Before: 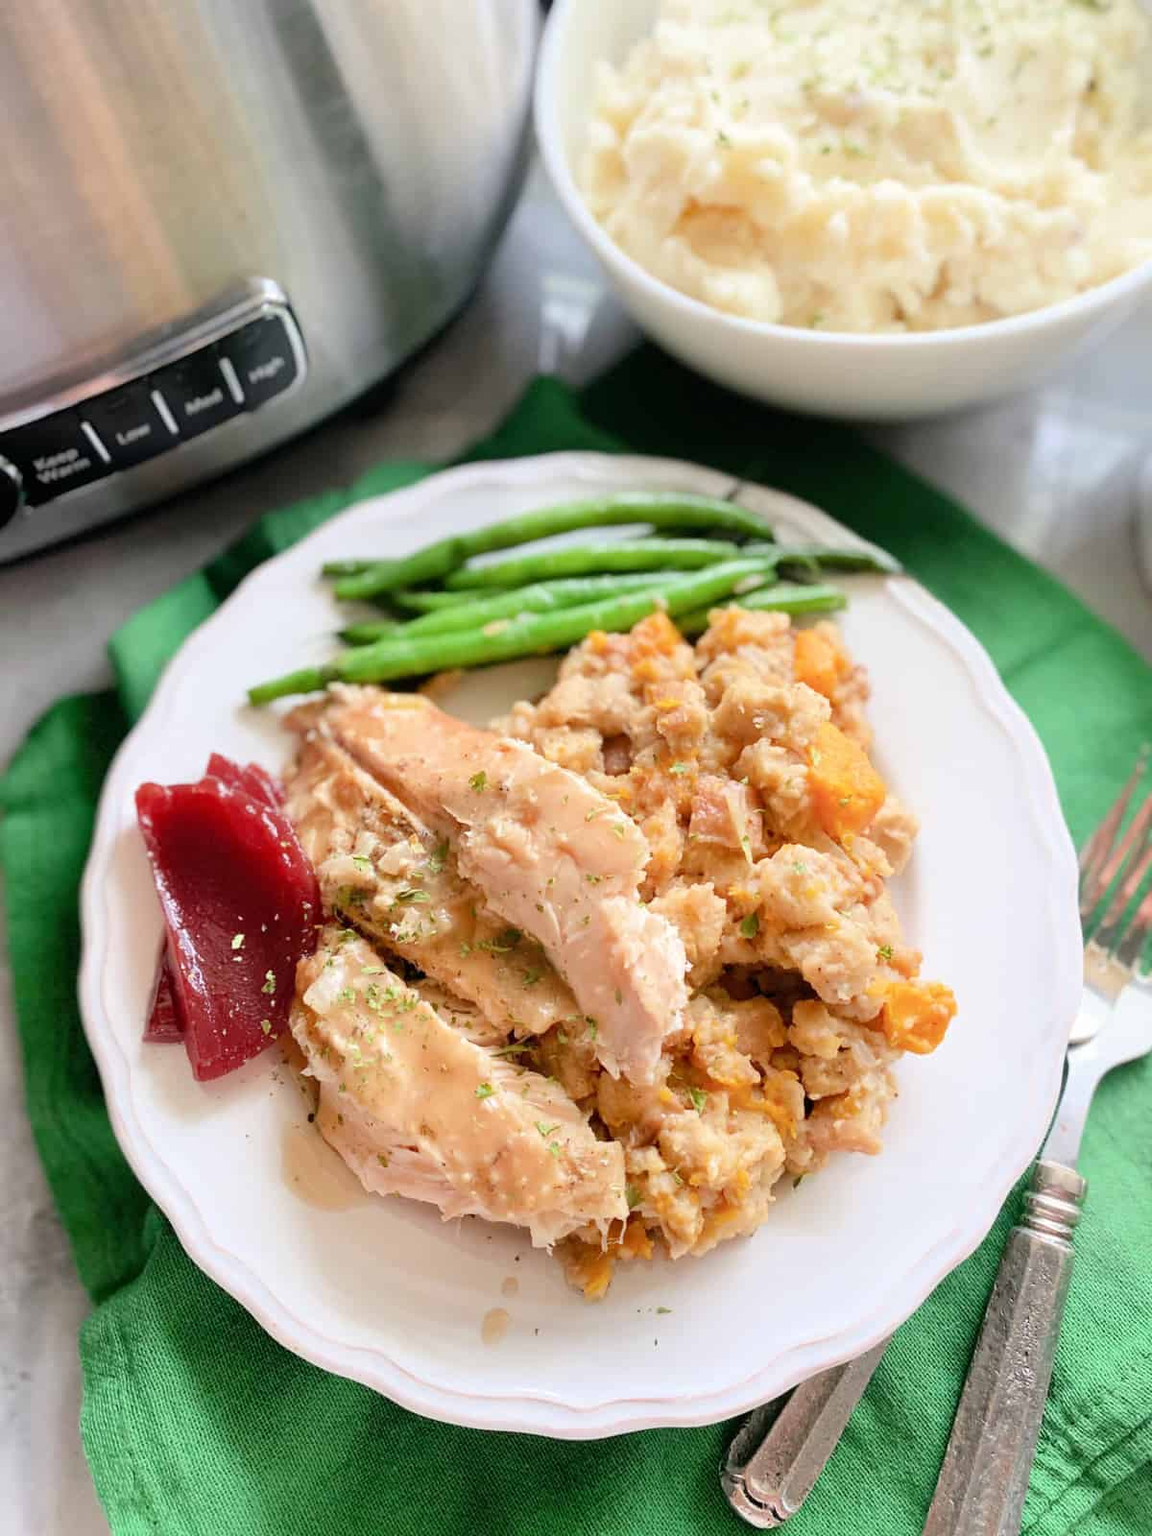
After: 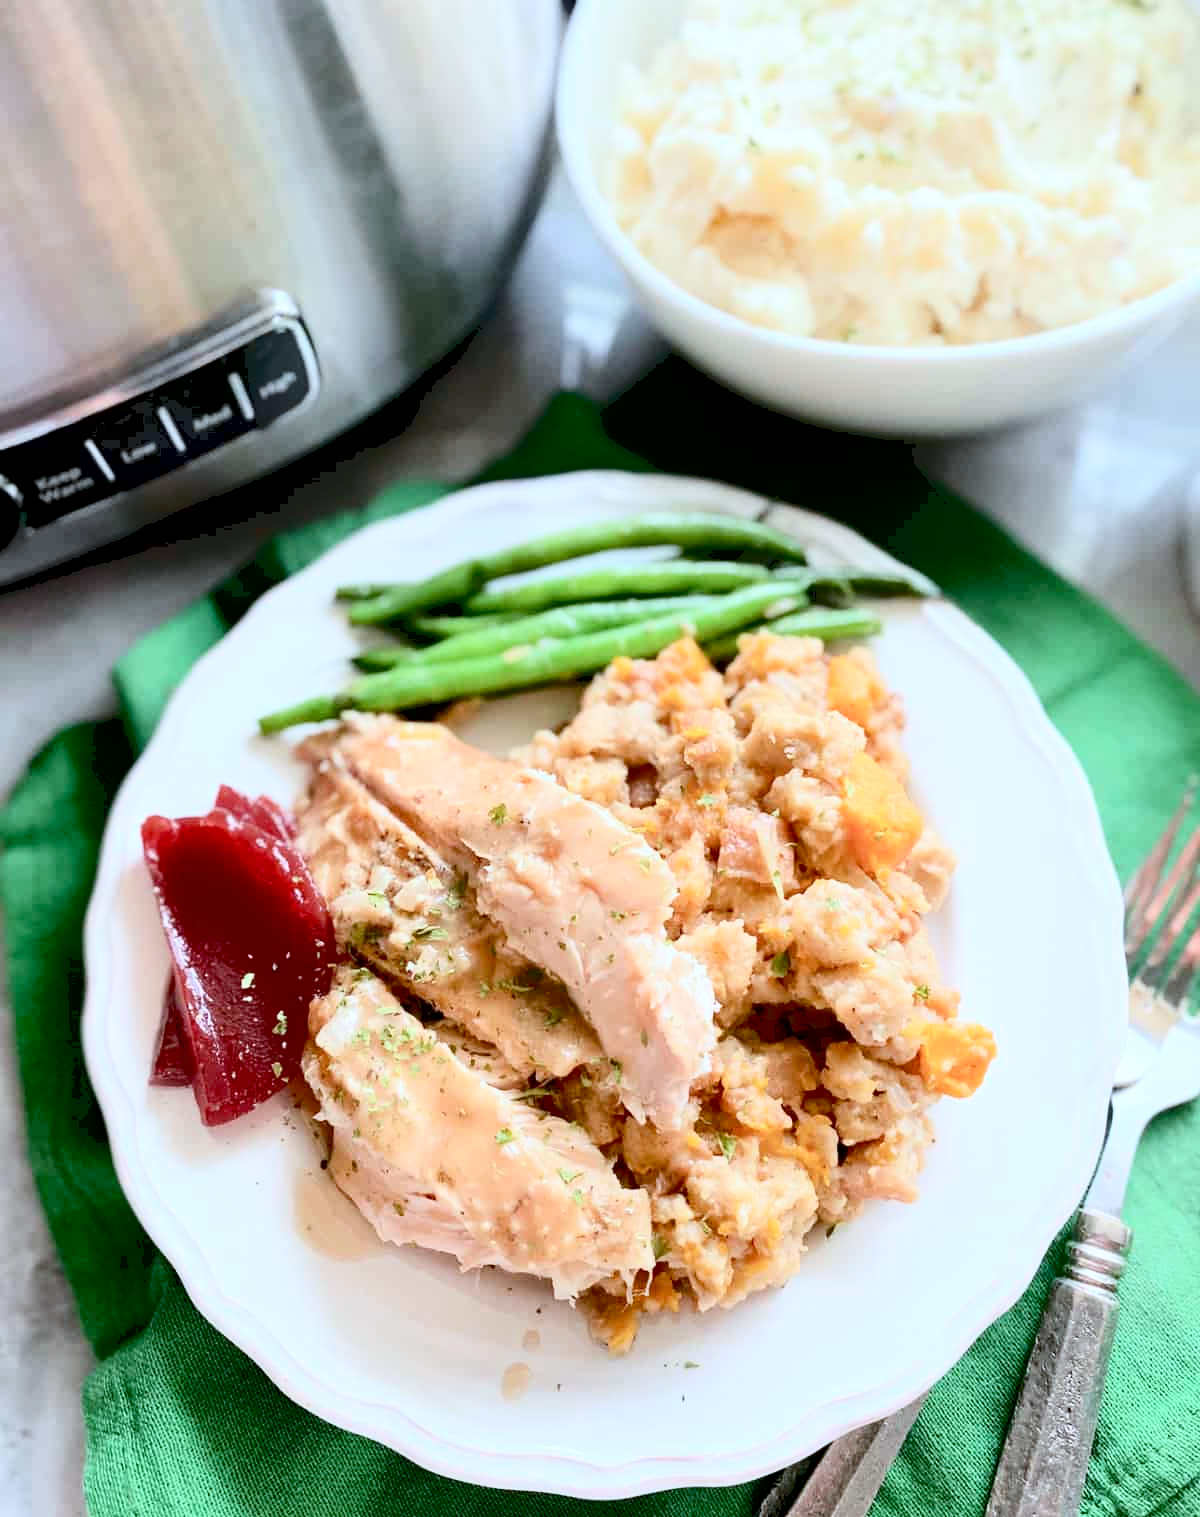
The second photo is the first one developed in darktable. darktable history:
tone curve: curves: ch0 [(0, 0) (0.003, 0.108) (0.011, 0.108) (0.025, 0.108) (0.044, 0.113) (0.069, 0.113) (0.1, 0.121) (0.136, 0.136) (0.177, 0.16) (0.224, 0.192) (0.277, 0.246) (0.335, 0.324) (0.399, 0.419) (0.468, 0.518) (0.543, 0.622) (0.623, 0.721) (0.709, 0.815) (0.801, 0.893) (0.898, 0.949) (1, 1)], color space Lab, independent channels, preserve colors none
color correction: highlights a* -4.19, highlights b* -10.75
exposure: black level correction 0.014, compensate exposure bias true, compensate highlight preservation false
crop and rotate: top 0.003%, bottom 5.143%
